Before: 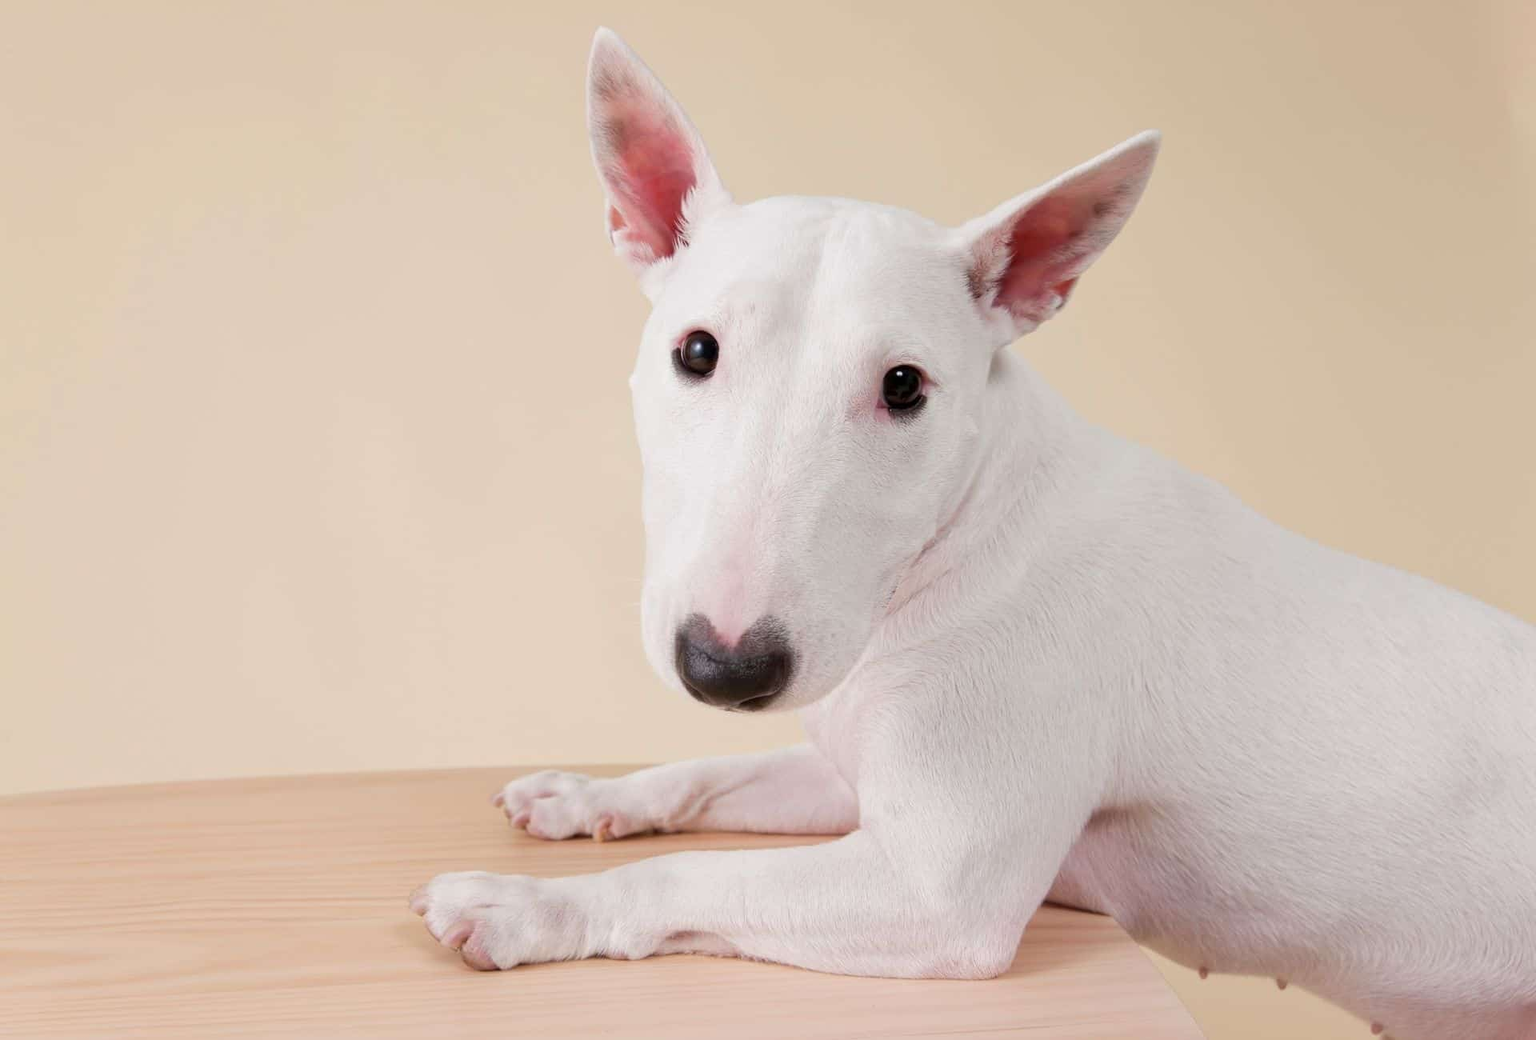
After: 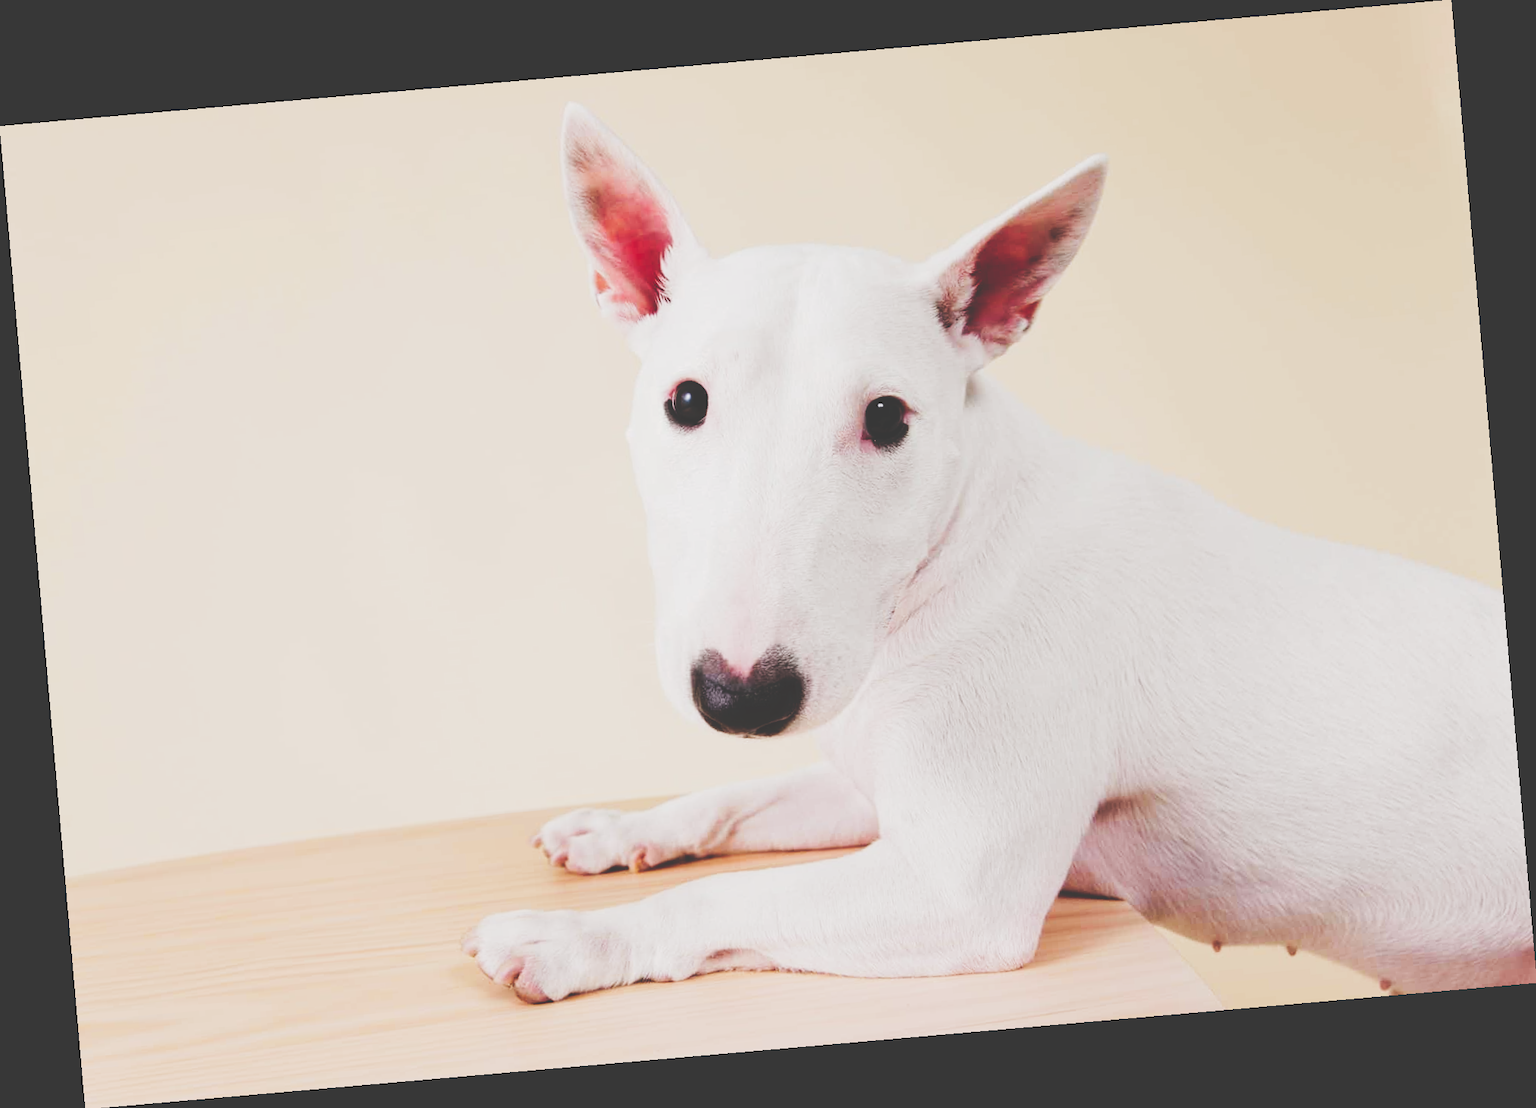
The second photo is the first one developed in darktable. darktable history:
tone curve: curves: ch0 [(0, 0) (0.003, 0.231) (0.011, 0.231) (0.025, 0.231) (0.044, 0.231) (0.069, 0.231) (0.1, 0.234) (0.136, 0.239) (0.177, 0.243) (0.224, 0.247) (0.277, 0.265) (0.335, 0.311) (0.399, 0.389) (0.468, 0.507) (0.543, 0.634) (0.623, 0.74) (0.709, 0.83) (0.801, 0.889) (0.898, 0.93) (1, 1)], preserve colors none
exposure: black level correction -0.003, exposure 0.04 EV, compensate highlight preservation false
rotate and perspective: rotation -4.98°, automatic cropping off
contrast brightness saturation: contrast -0.08, brightness -0.04, saturation -0.11
